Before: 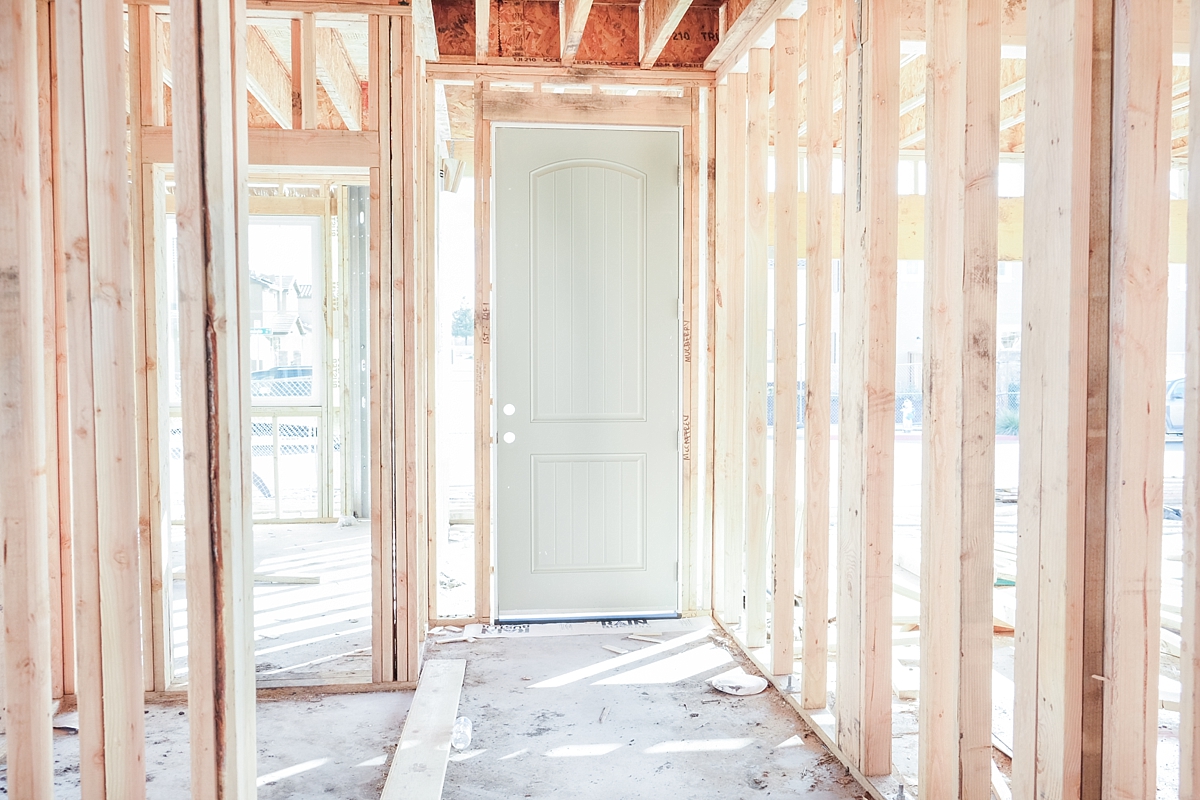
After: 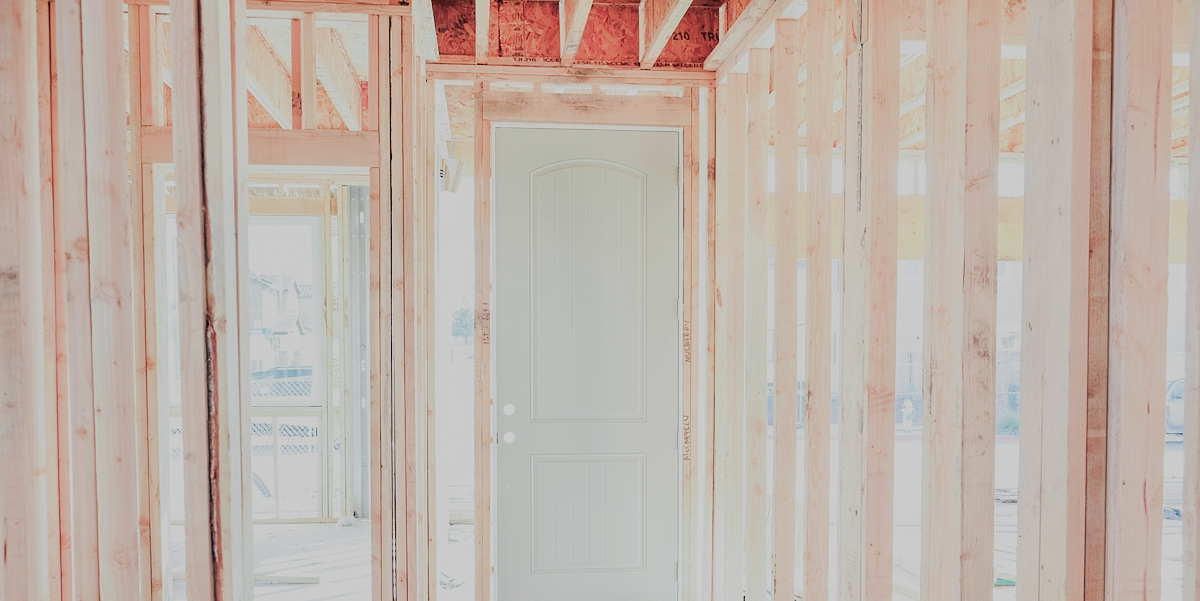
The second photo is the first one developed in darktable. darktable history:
crop: bottom 24.875%
tone equalizer: on, module defaults
color zones: curves: ch1 [(0.239, 0.552) (0.75, 0.5)]; ch2 [(0.25, 0.462) (0.749, 0.457)]
filmic rgb: middle gray luminance 29.79%, black relative exposure -9 EV, white relative exposure 6.99 EV, target black luminance 0%, hardness 2.96, latitude 2.01%, contrast 0.963, highlights saturation mix 4.95%, shadows ↔ highlights balance 12.76%
